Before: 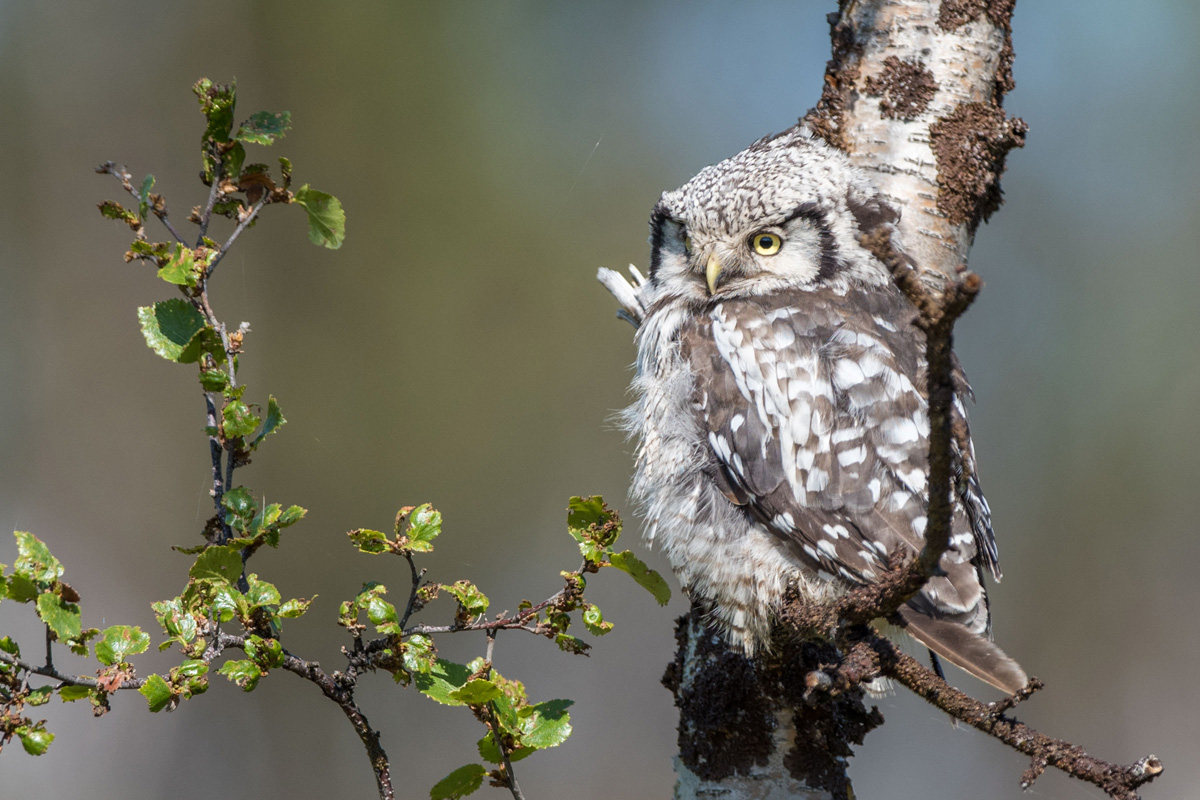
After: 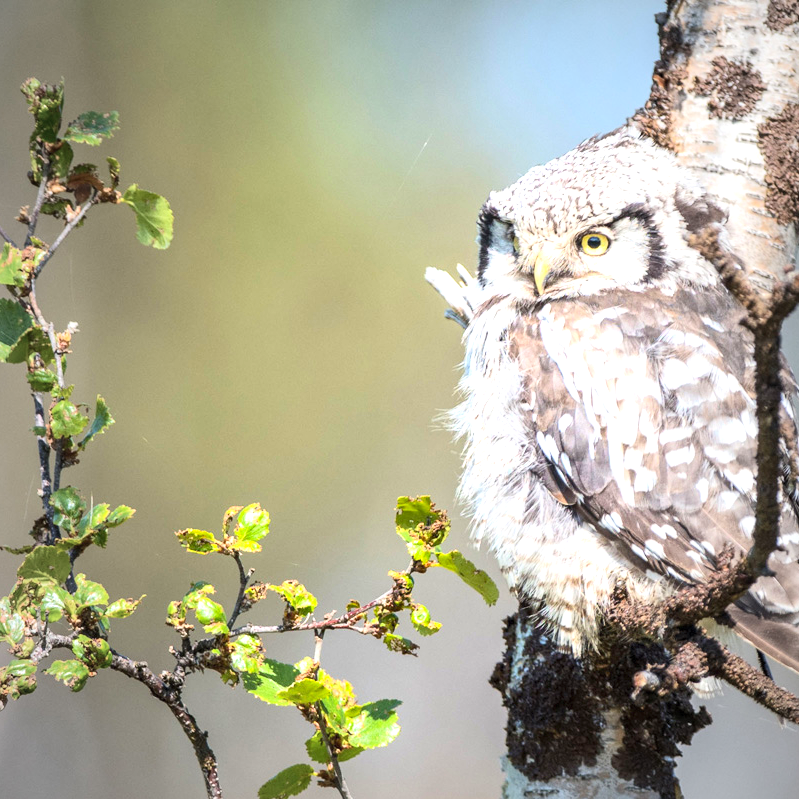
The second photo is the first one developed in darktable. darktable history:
contrast brightness saturation: contrast 0.203, brightness 0.167, saturation 0.228
exposure: exposure 1.249 EV, compensate highlight preservation false
vignetting: fall-off start 72.1%, fall-off radius 108.35%, width/height ratio 0.732
crop and rotate: left 14.4%, right 18.965%
